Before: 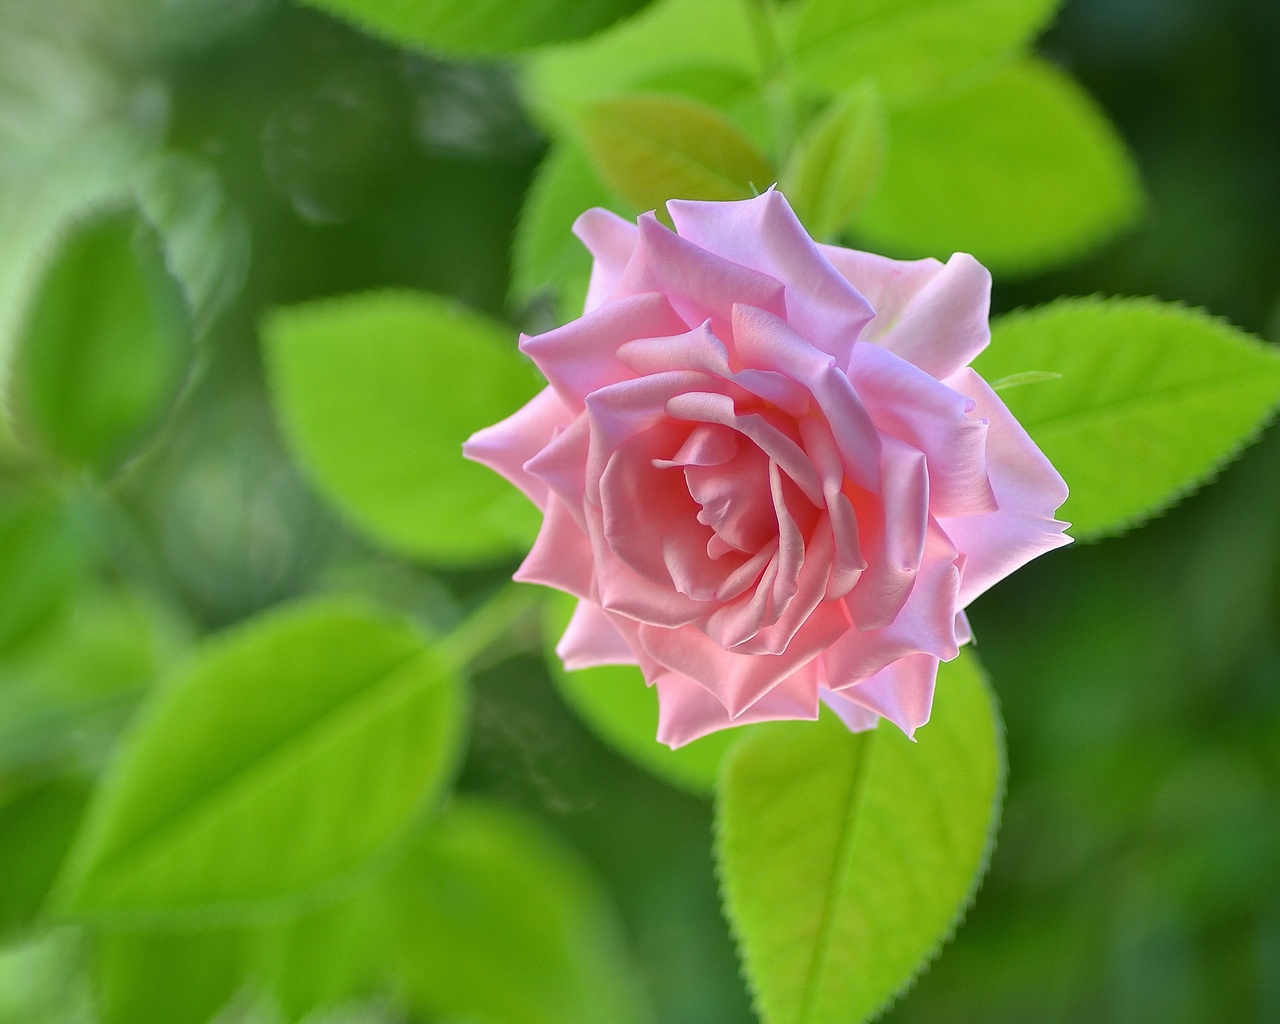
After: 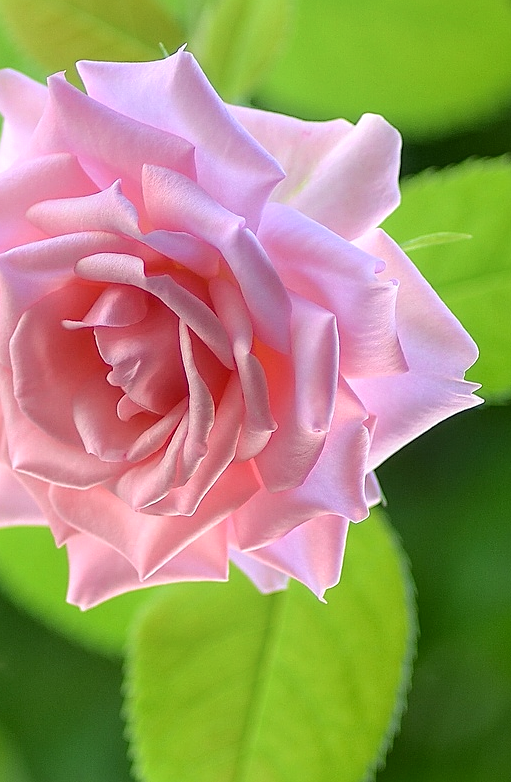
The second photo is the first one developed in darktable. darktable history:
shadows and highlights: shadows -89.74, highlights 88.8, soften with gaussian
sharpen: on, module defaults
crop: left 46.119%, top 13.6%, right 13.958%, bottom 10.007%
local contrast: on, module defaults
